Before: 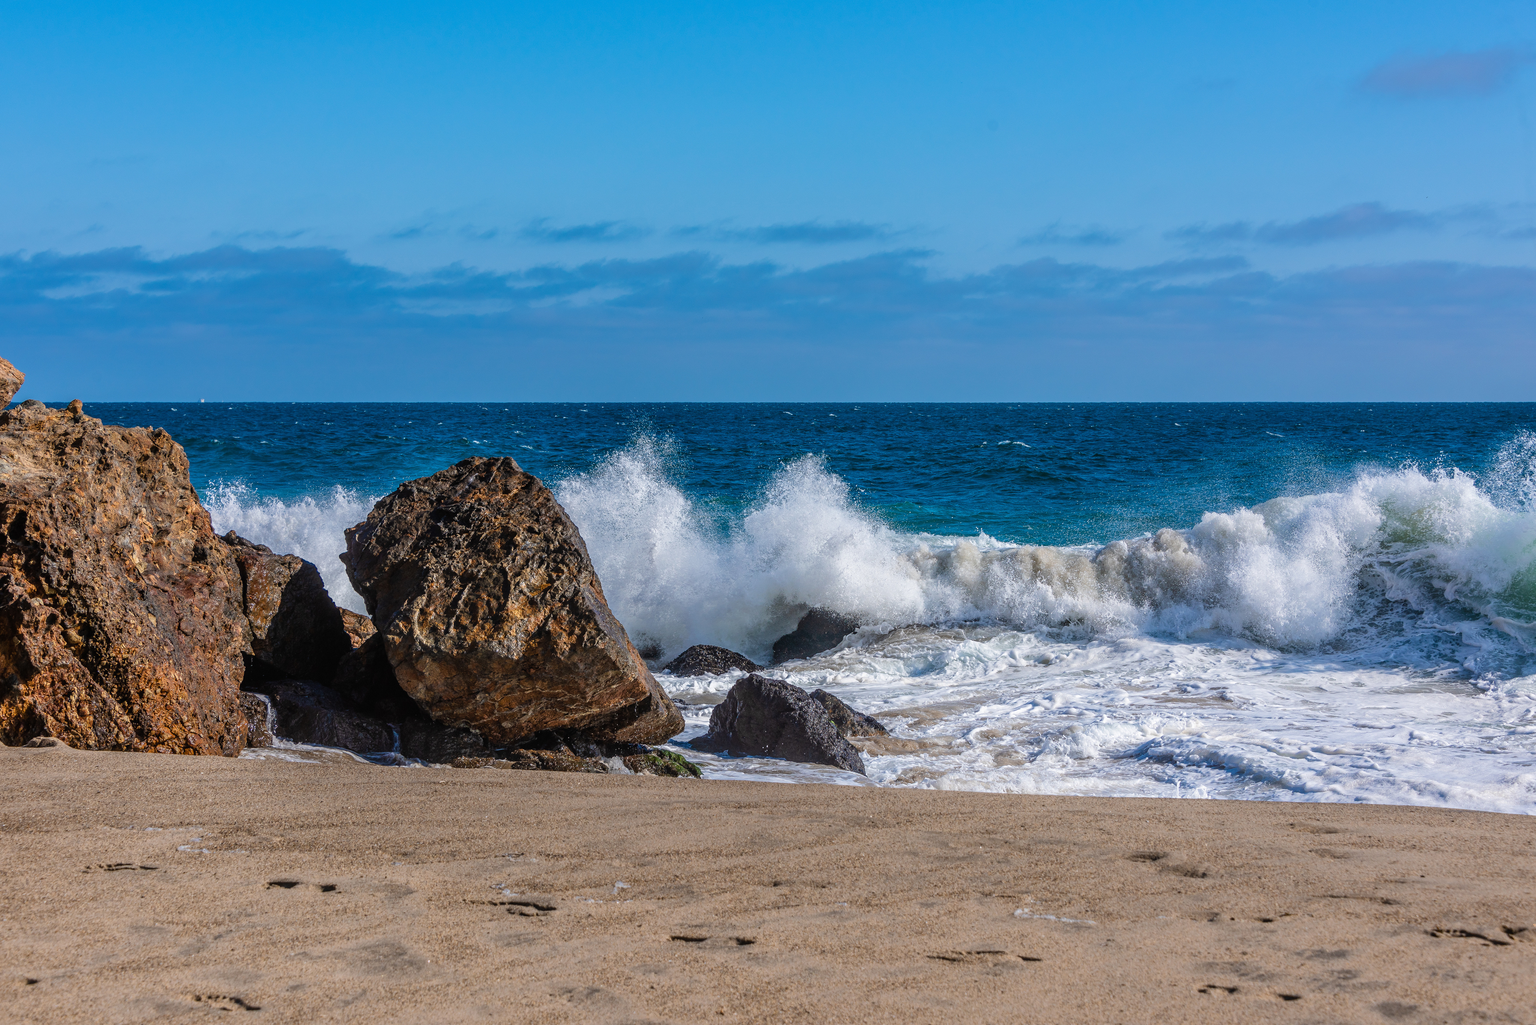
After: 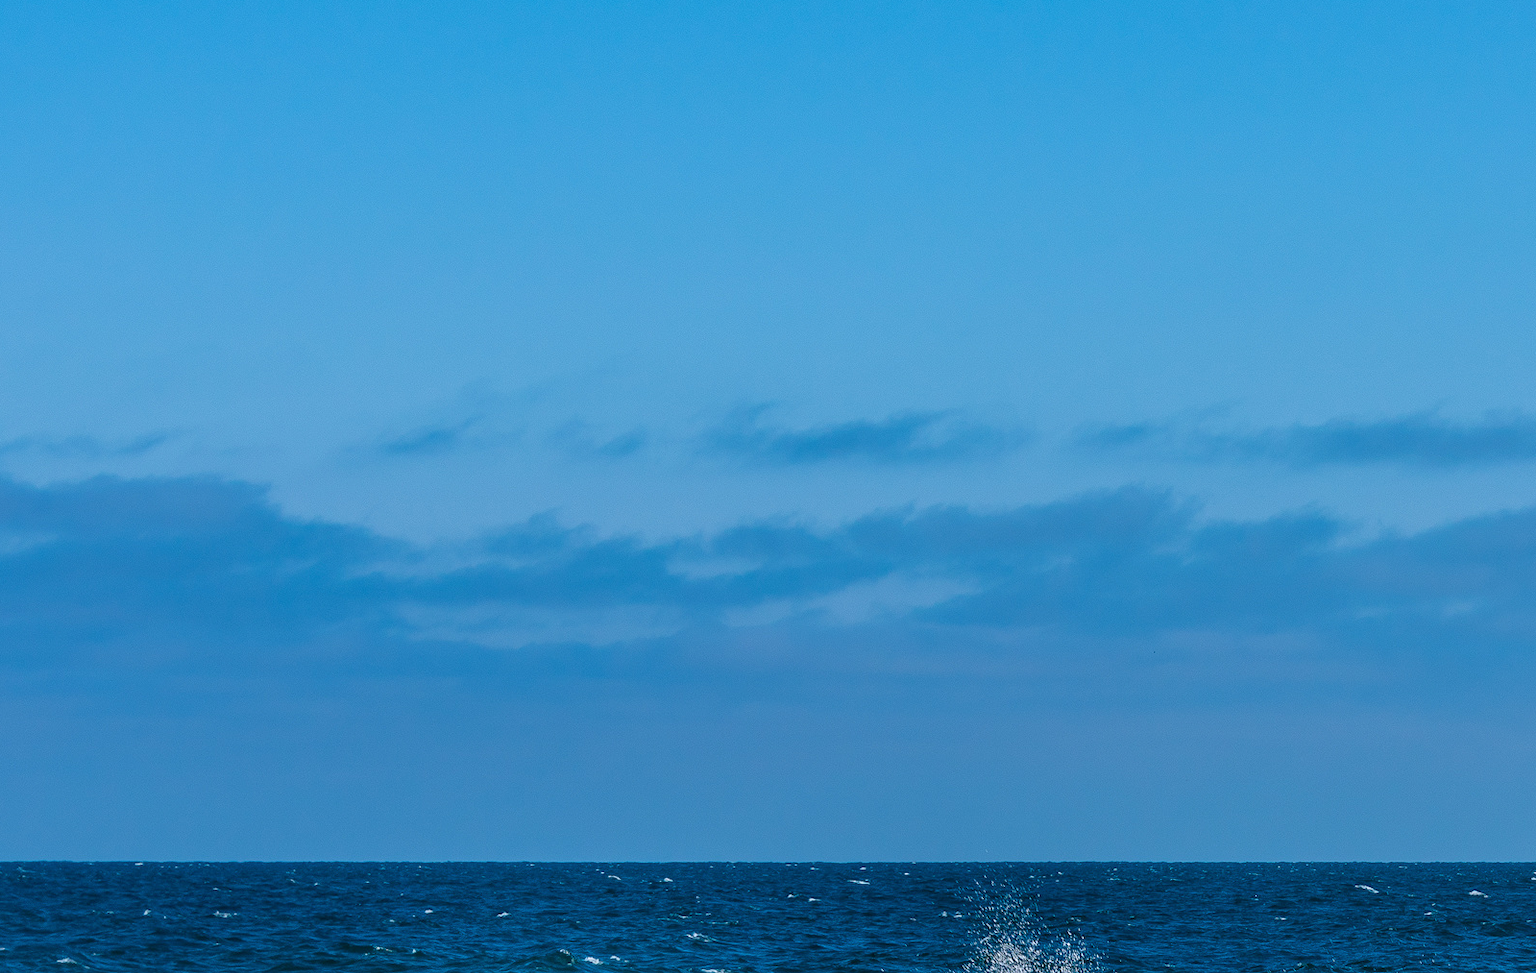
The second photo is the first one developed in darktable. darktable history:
crop: left 15.489%, top 5.431%, right 44.212%, bottom 56.338%
